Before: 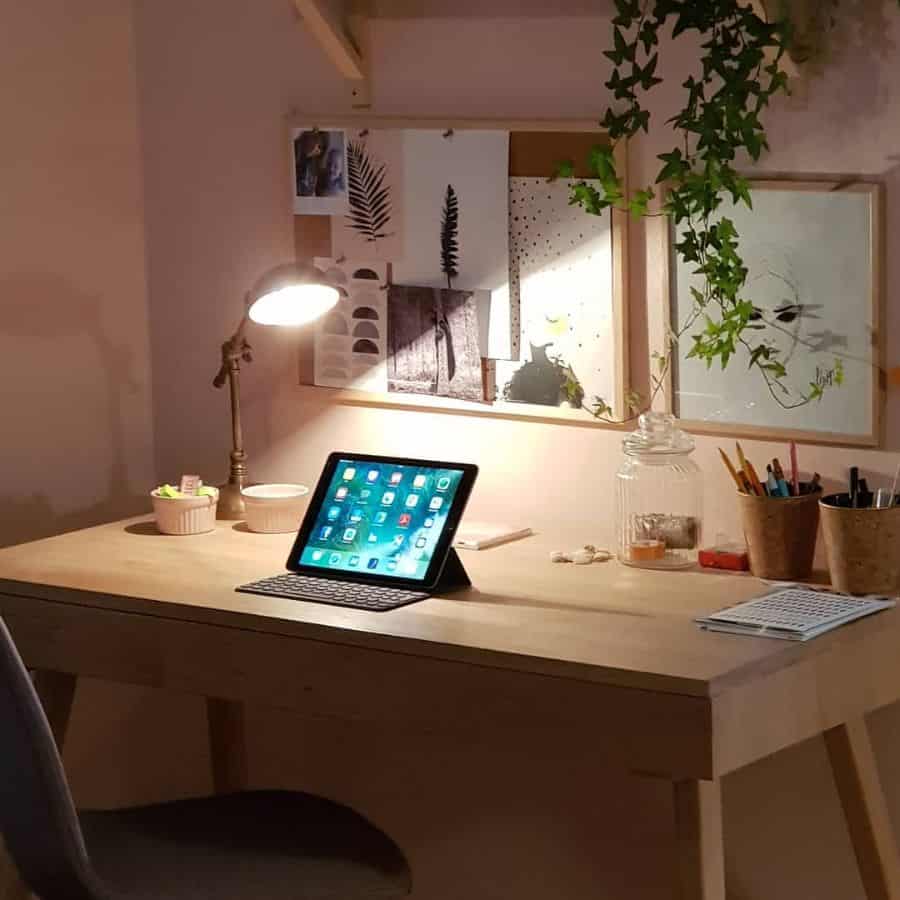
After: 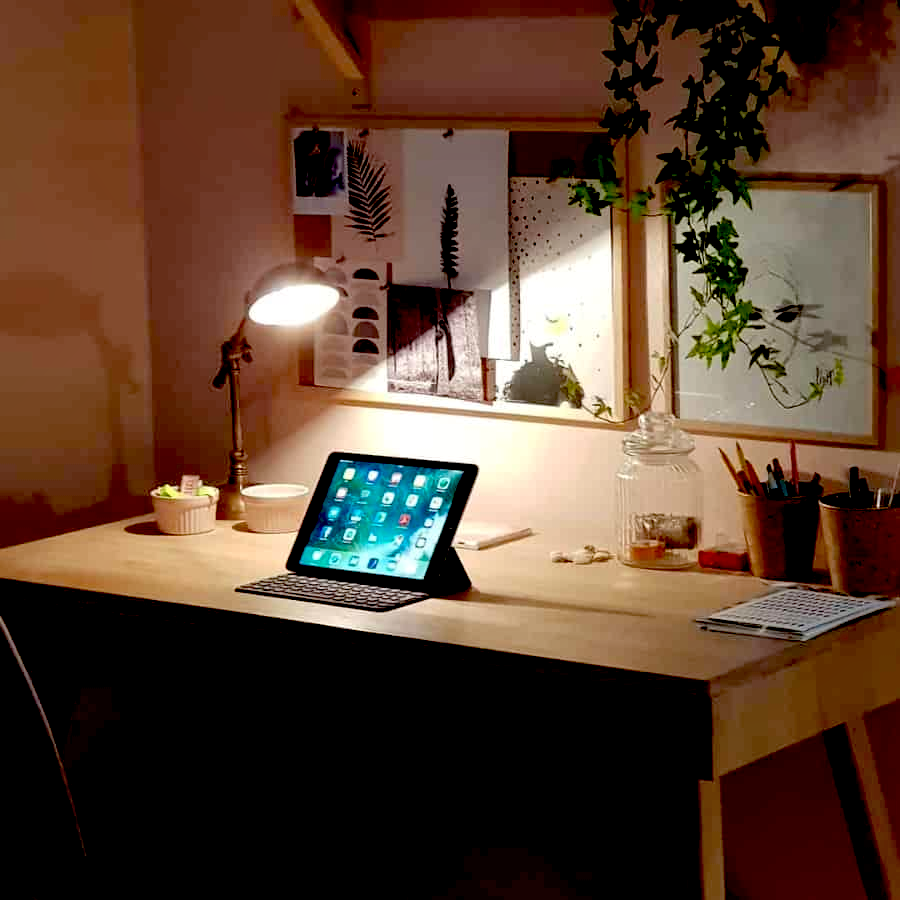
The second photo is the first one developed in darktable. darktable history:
exposure: black level correction 0.056, compensate highlight preservation false
color balance: mode lift, gamma, gain (sRGB)
local contrast: mode bilateral grid, contrast 20, coarseness 50, detail 120%, midtone range 0.2
